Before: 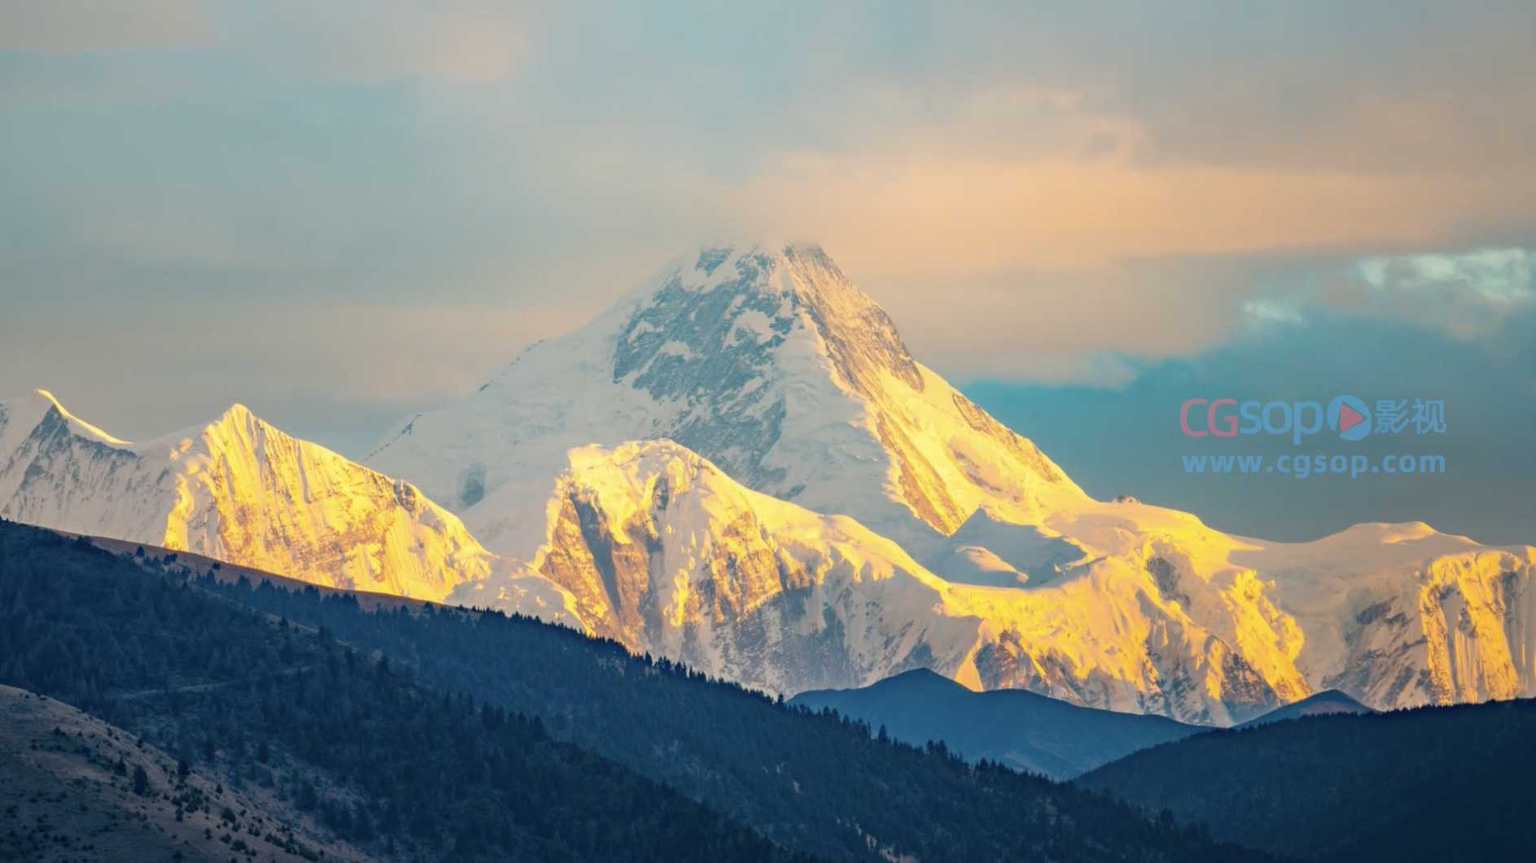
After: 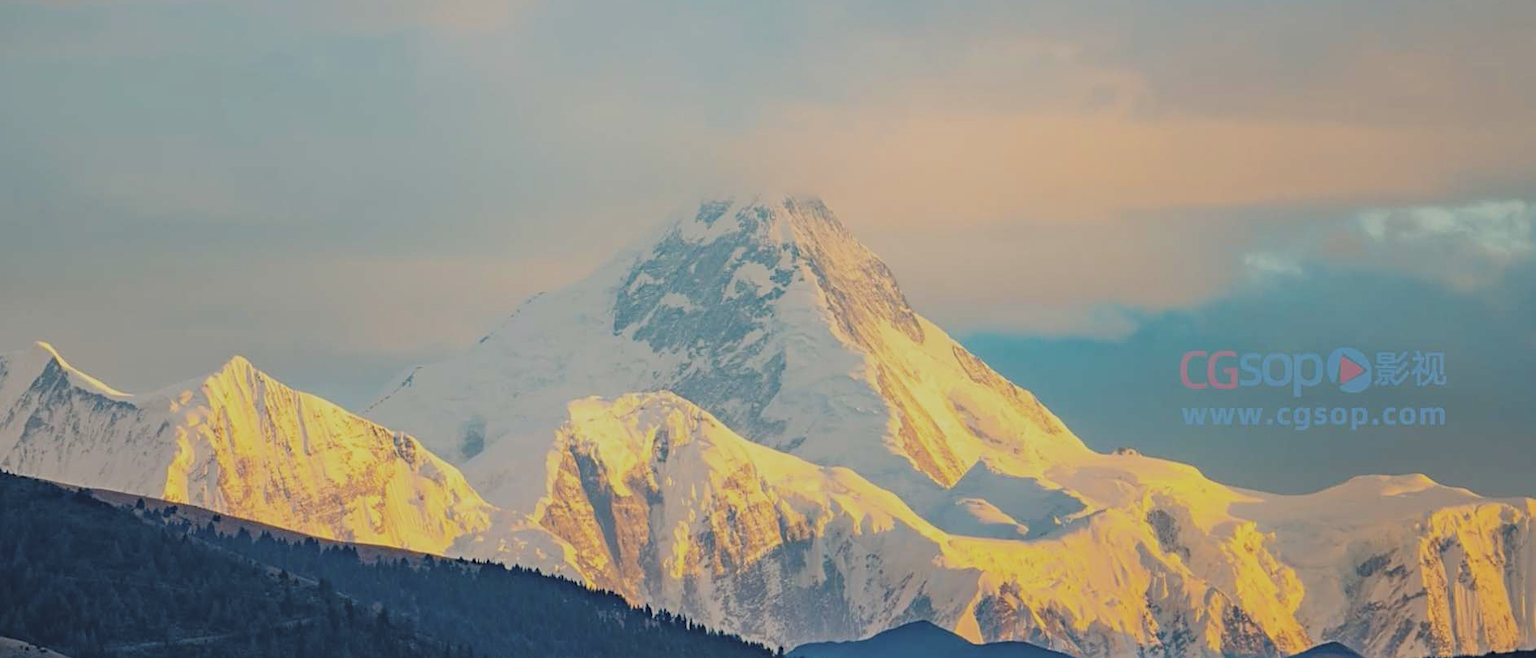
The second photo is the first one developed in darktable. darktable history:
sharpen: on, module defaults
exposure: black level correction -0.015, exposure -0.132 EV, compensate highlight preservation false
filmic rgb: black relative exposure -7.65 EV, white relative exposure 4.56 EV, hardness 3.61
crop: top 5.641%, bottom 18.033%
